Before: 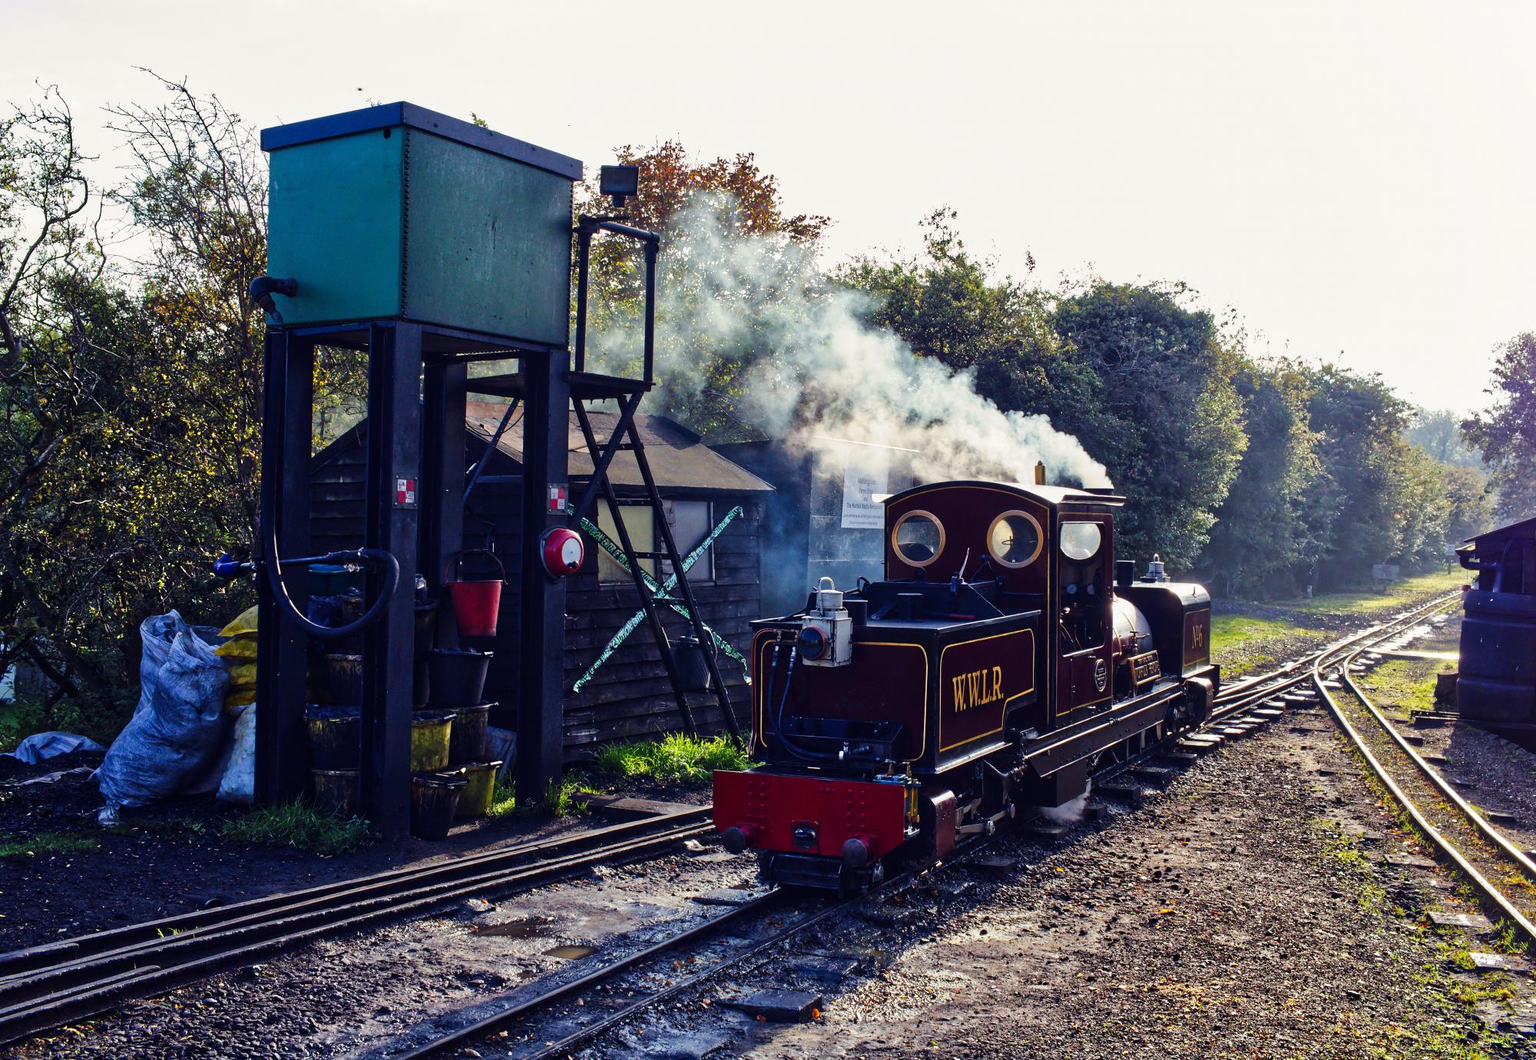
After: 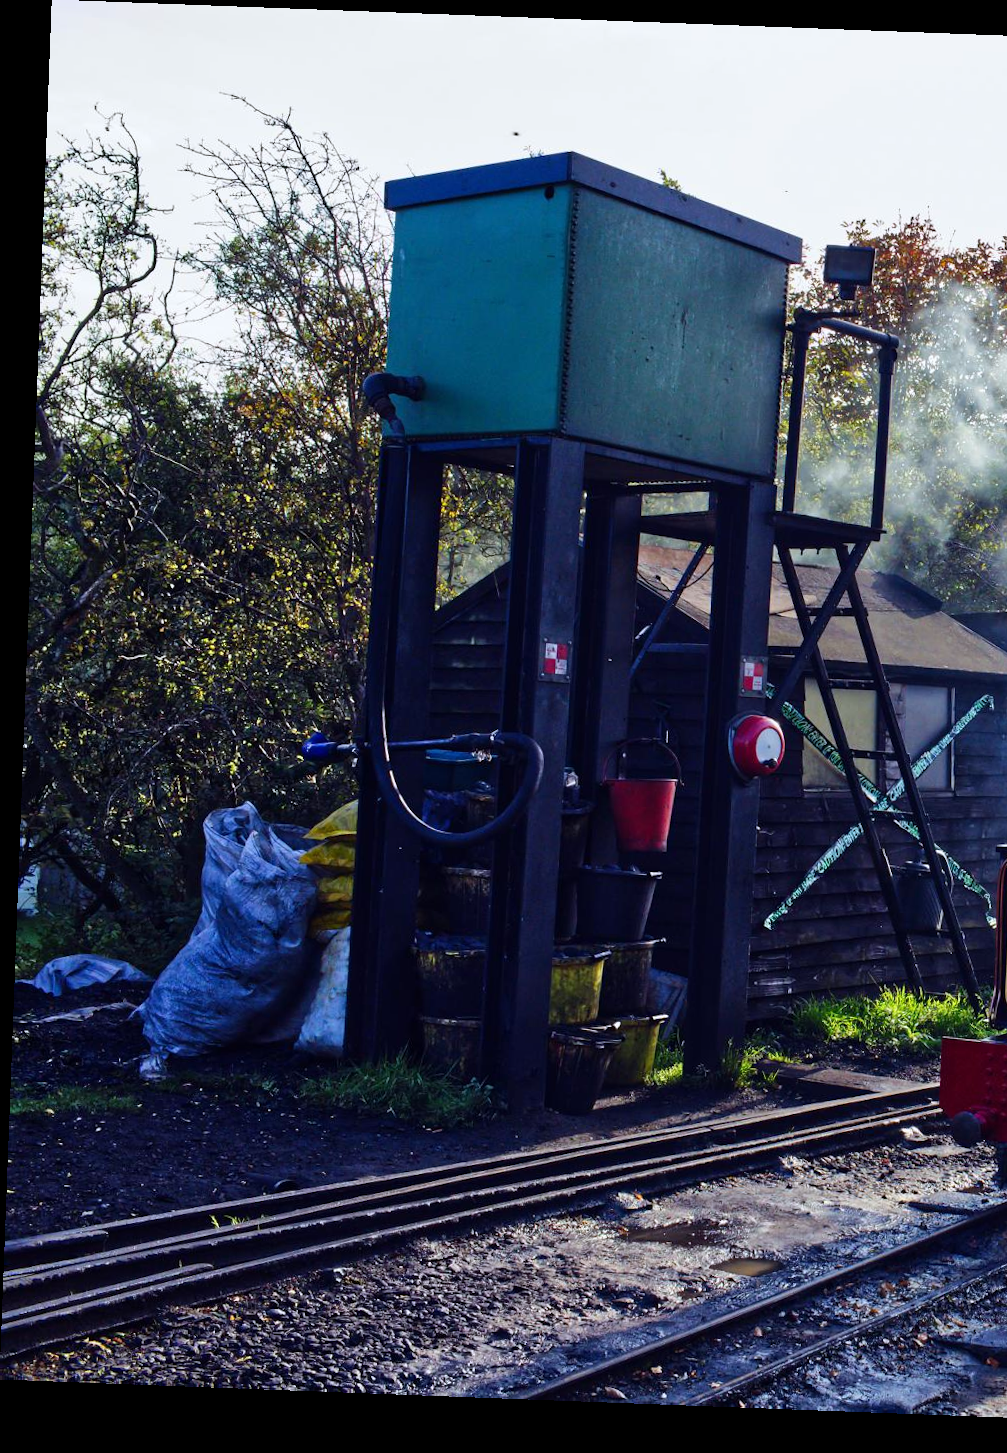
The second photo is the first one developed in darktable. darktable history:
rotate and perspective: rotation 2.17°, automatic cropping off
crop and rotate: left 0%, top 0%, right 50.845%
white balance: red 0.976, blue 1.04
